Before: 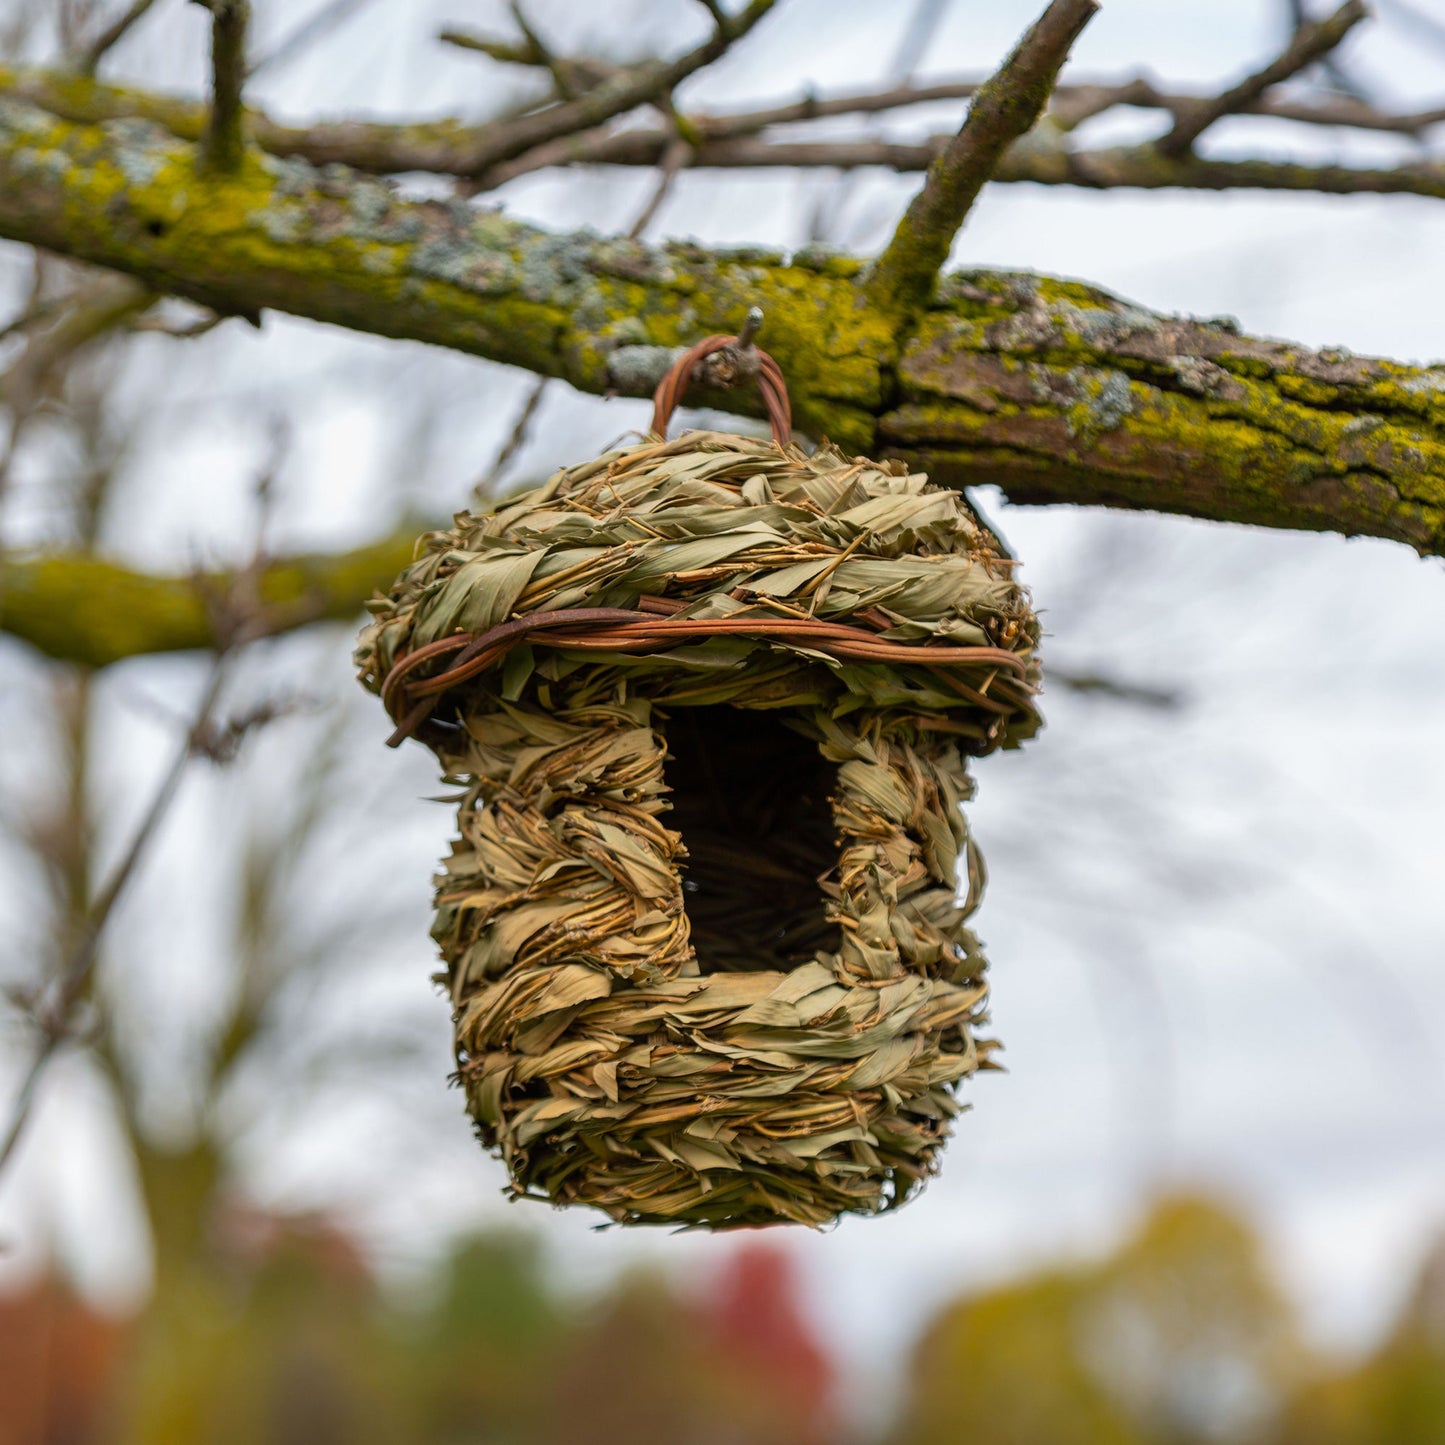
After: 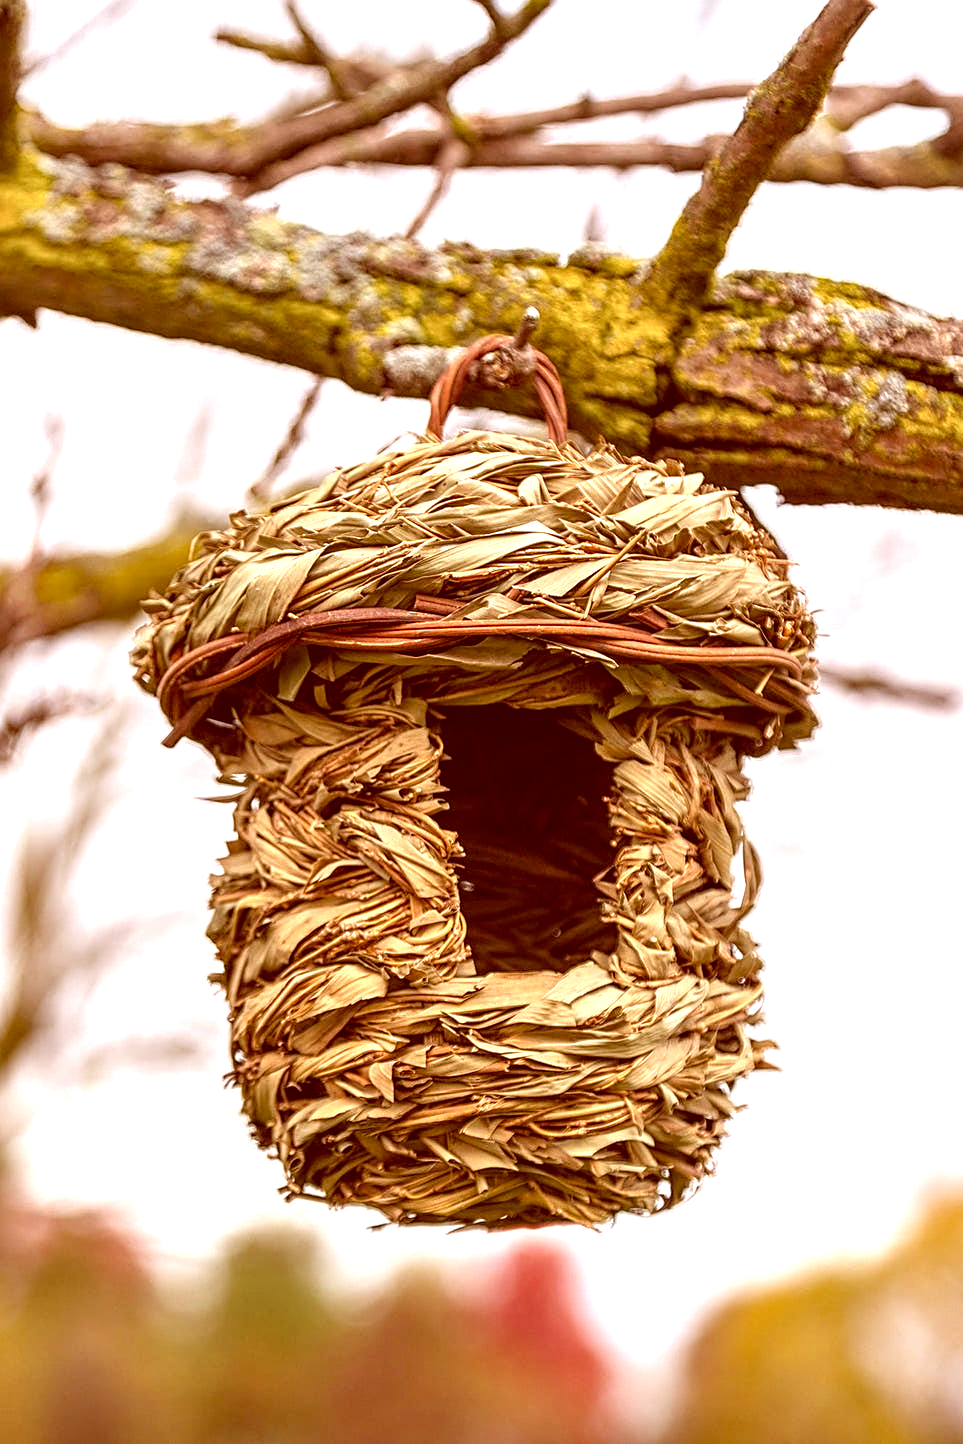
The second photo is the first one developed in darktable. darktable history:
exposure: black level correction 0, exposure 1.015 EV, compensate exposure bias true, compensate highlight preservation false
color correction: highlights a* 9.03, highlights b* 8.71, shadows a* 40, shadows b* 40, saturation 0.8
local contrast: detail 130%
sharpen: amount 0.6
crop and rotate: left 15.546%, right 17.787%
